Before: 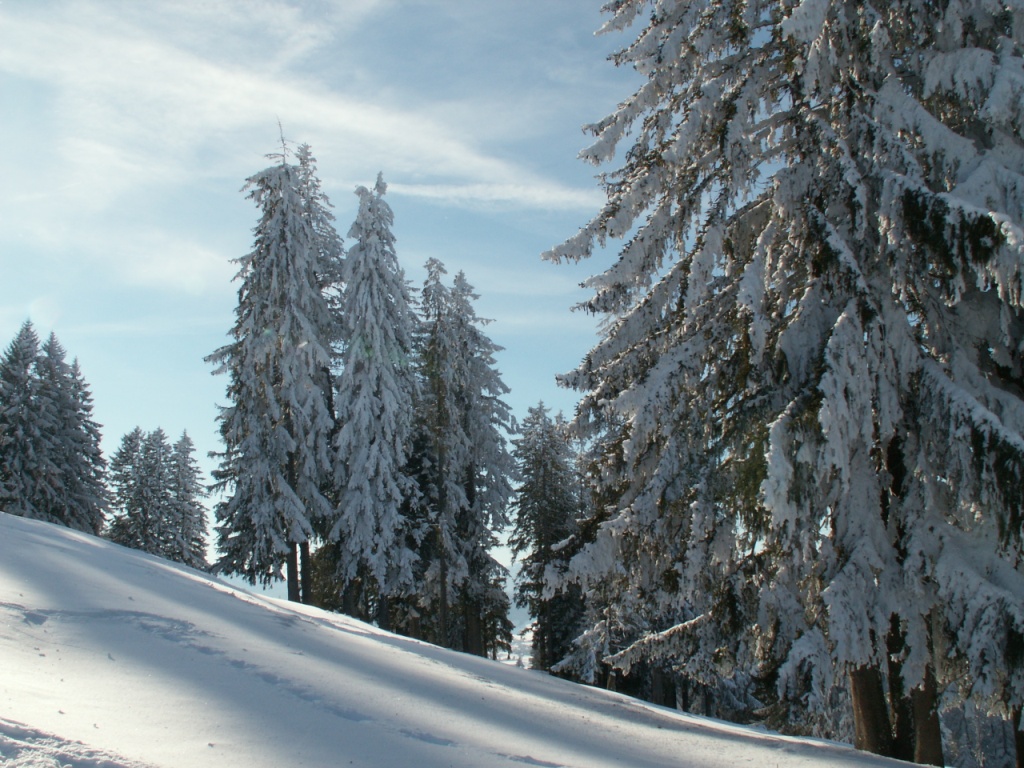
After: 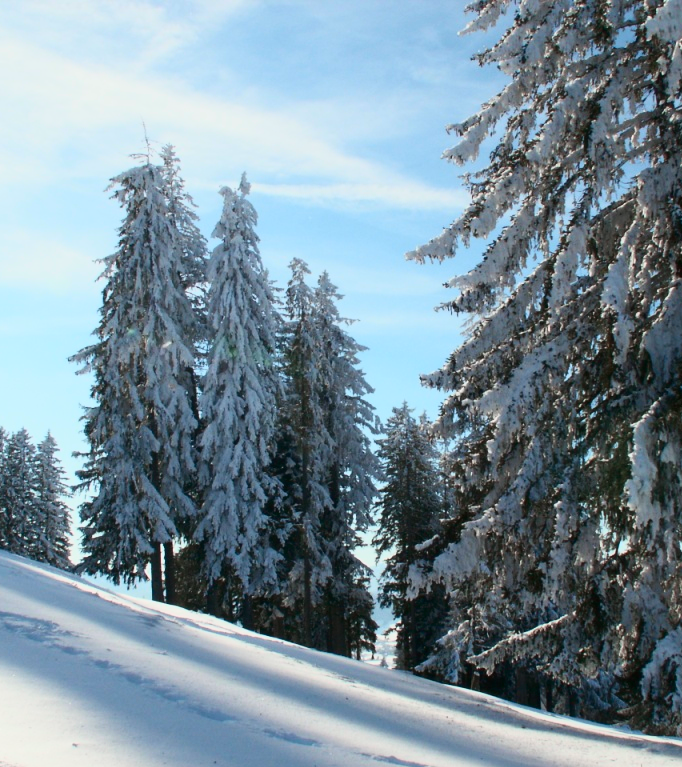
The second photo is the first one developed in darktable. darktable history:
tone curve: curves: ch0 [(0, 0.001) (0.139, 0.096) (0.311, 0.278) (0.495, 0.531) (0.718, 0.816) (0.841, 0.909) (1, 0.967)]; ch1 [(0, 0) (0.272, 0.249) (0.388, 0.385) (0.469, 0.456) (0.495, 0.497) (0.538, 0.554) (0.578, 0.605) (0.707, 0.778) (1, 1)]; ch2 [(0, 0) (0.125, 0.089) (0.353, 0.329) (0.443, 0.408) (0.502, 0.499) (0.557, 0.542) (0.608, 0.635) (1, 1)], color space Lab, independent channels, preserve colors none
crop and rotate: left 13.342%, right 19.991%
